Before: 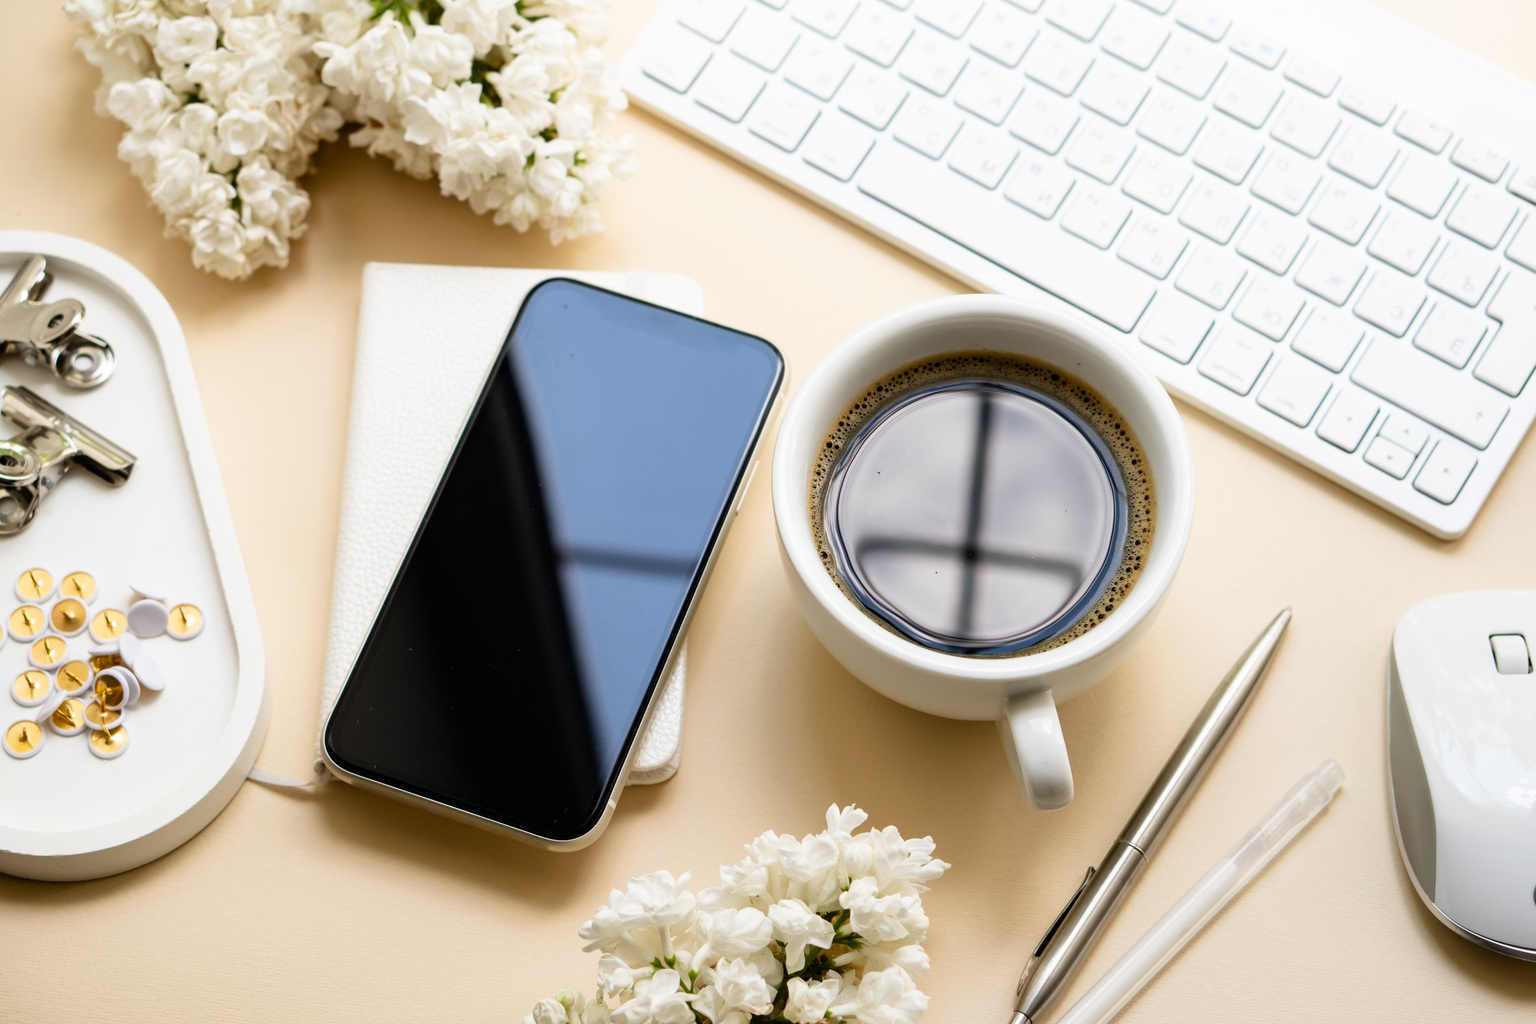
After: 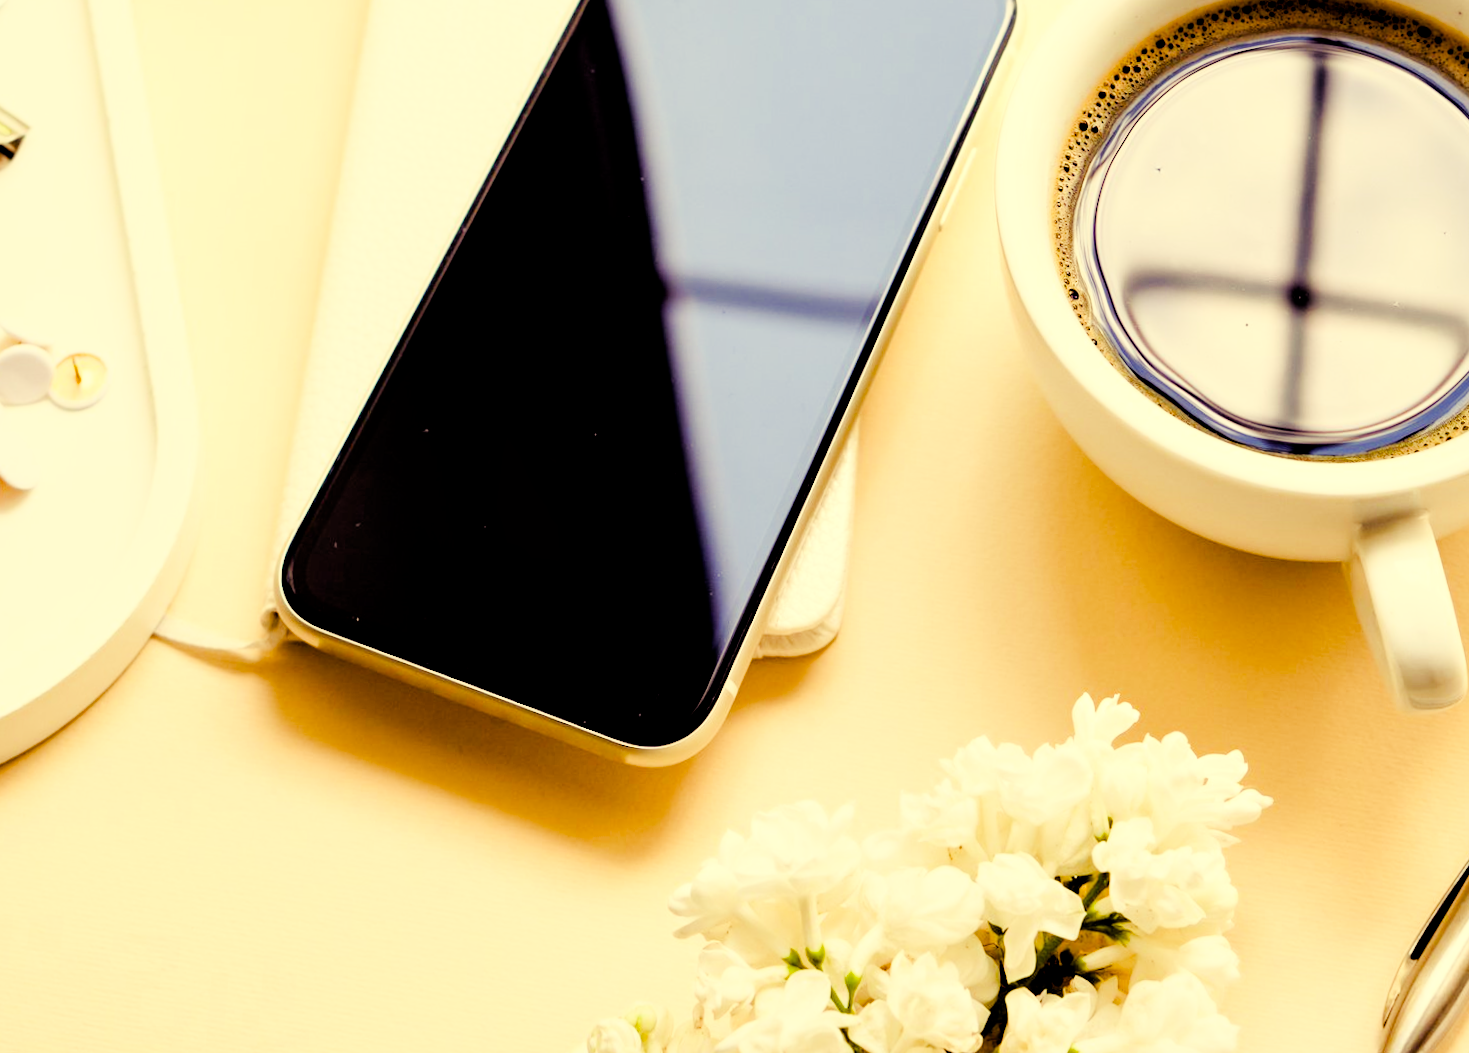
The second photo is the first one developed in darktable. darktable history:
local contrast: mode bilateral grid, contrast 20, coarseness 50, detail 120%, midtone range 0.2
crop and rotate: angle -0.82°, left 3.85%, top 31.828%, right 27.992%
exposure: black level correction 0, exposure 1.379 EV, compensate exposure bias true, compensate highlight preservation false
color correction: highlights a* 1.39, highlights b* 17.83
rotate and perspective: rotation 0.215°, lens shift (vertical) -0.139, crop left 0.069, crop right 0.939, crop top 0.002, crop bottom 0.996
filmic rgb: black relative exposure -4.14 EV, white relative exposure 5.1 EV, hardness 2.11, contrast 1.165
color balance rgb: shadows lift › luminance -21.66%, shadows lift › chroma 8.98%, shadows lift › hue 283.37°, power › chroma 1.55%, power › hue 25.59°, highlights gain › luminance 6.08%, highlights gain › chroma 2.55%, highlights gain › hue 90°, global offset › luminance -0.87%, perceptual saturation grading › global saturation 27.49%, perceptual saturation grading › highlights -28.39%, perceptual saturation grading › mid-tones 15.22%, perceptual saturation grading › shadows 33.98%, perceptual brilliance grading › highlights 10%, perceptual brilliance grading › mid-tones 5%
